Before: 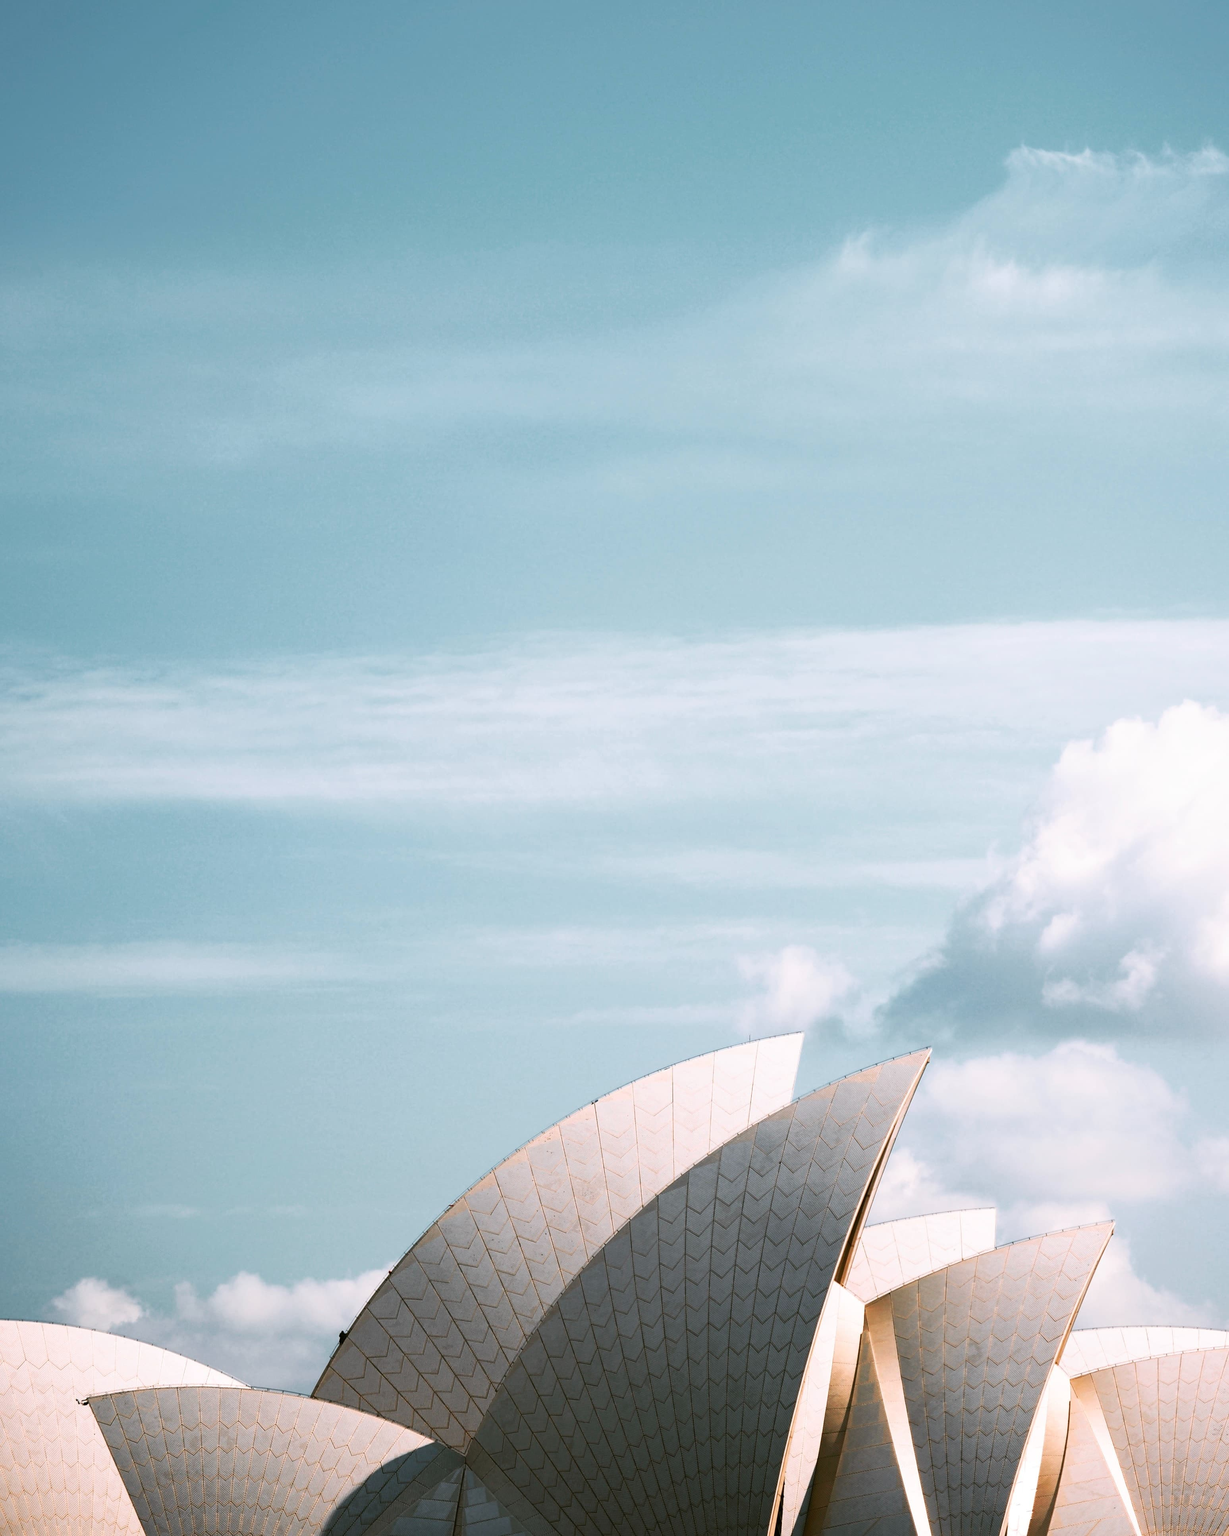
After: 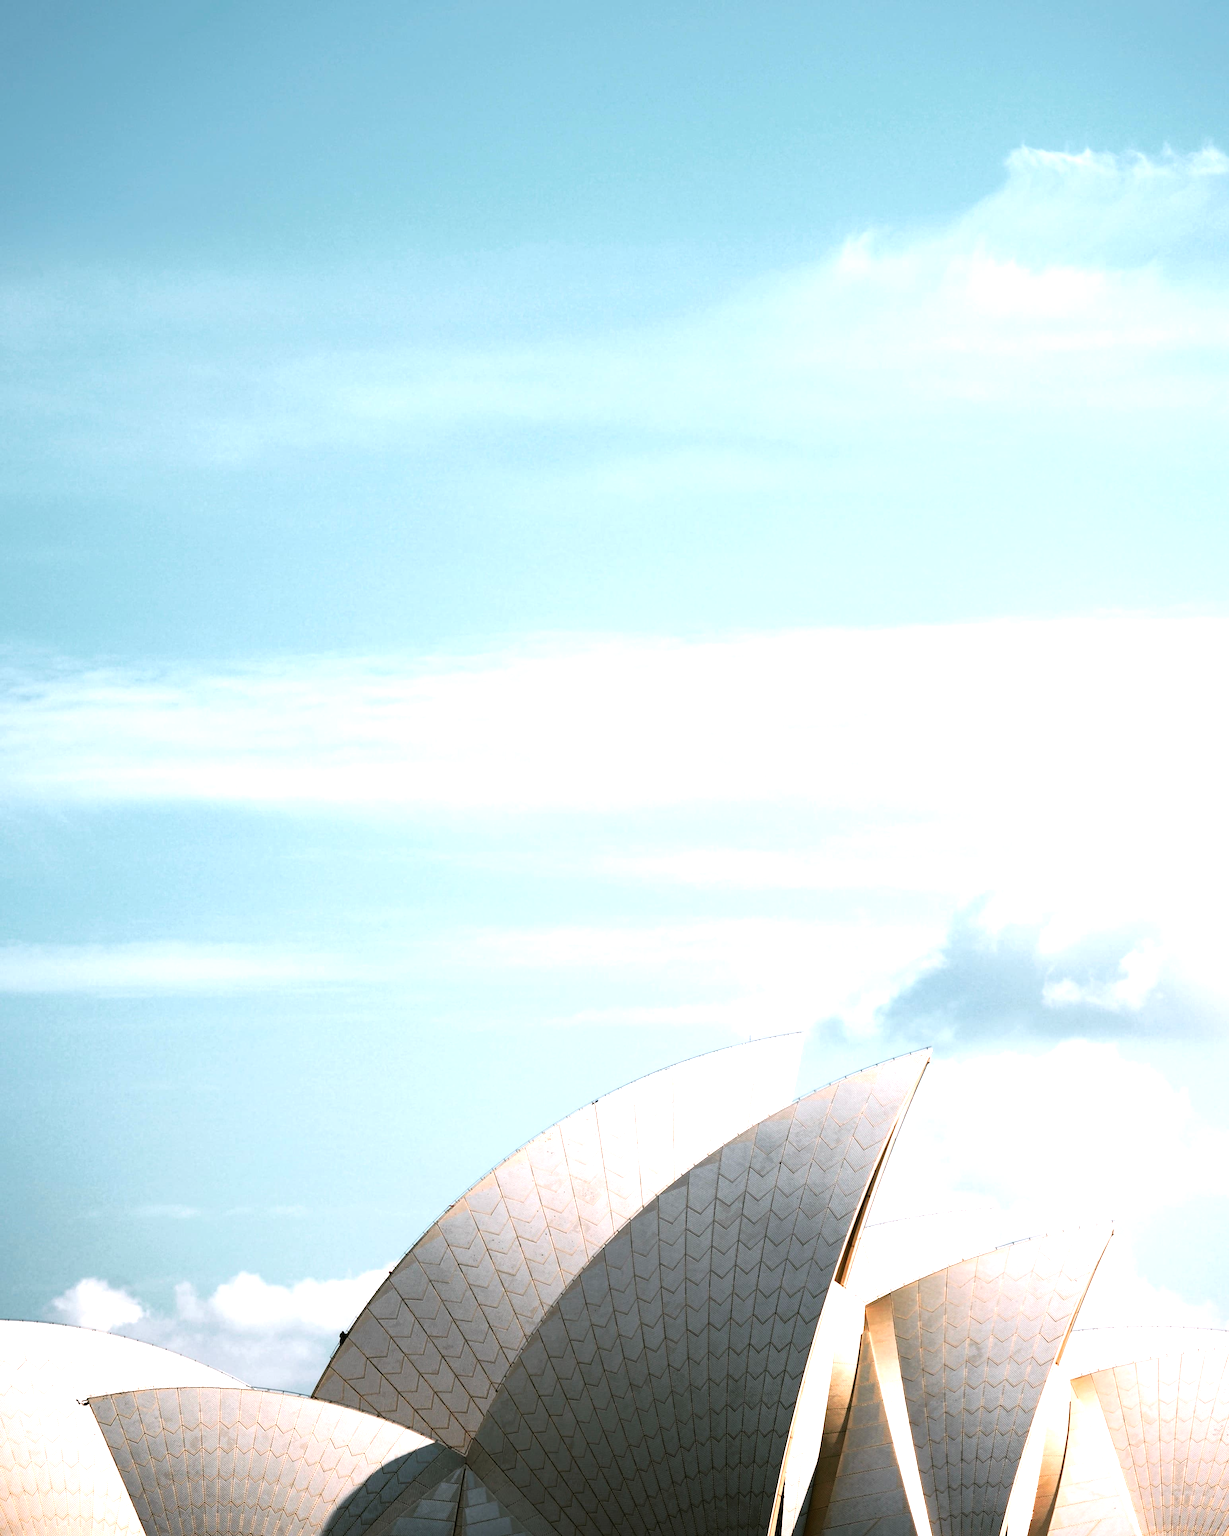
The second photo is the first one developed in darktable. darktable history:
tone equalizer: -8 EV -0.783 EV, -7 EV -0.68 EV, -6 EV -0.601 EV, -5 EV -0.415 EV, -3 EV 0.4 EV, -2 EV 0.6 EV, -1 EV 0.685 EV, +0 EV 0.75 EV
